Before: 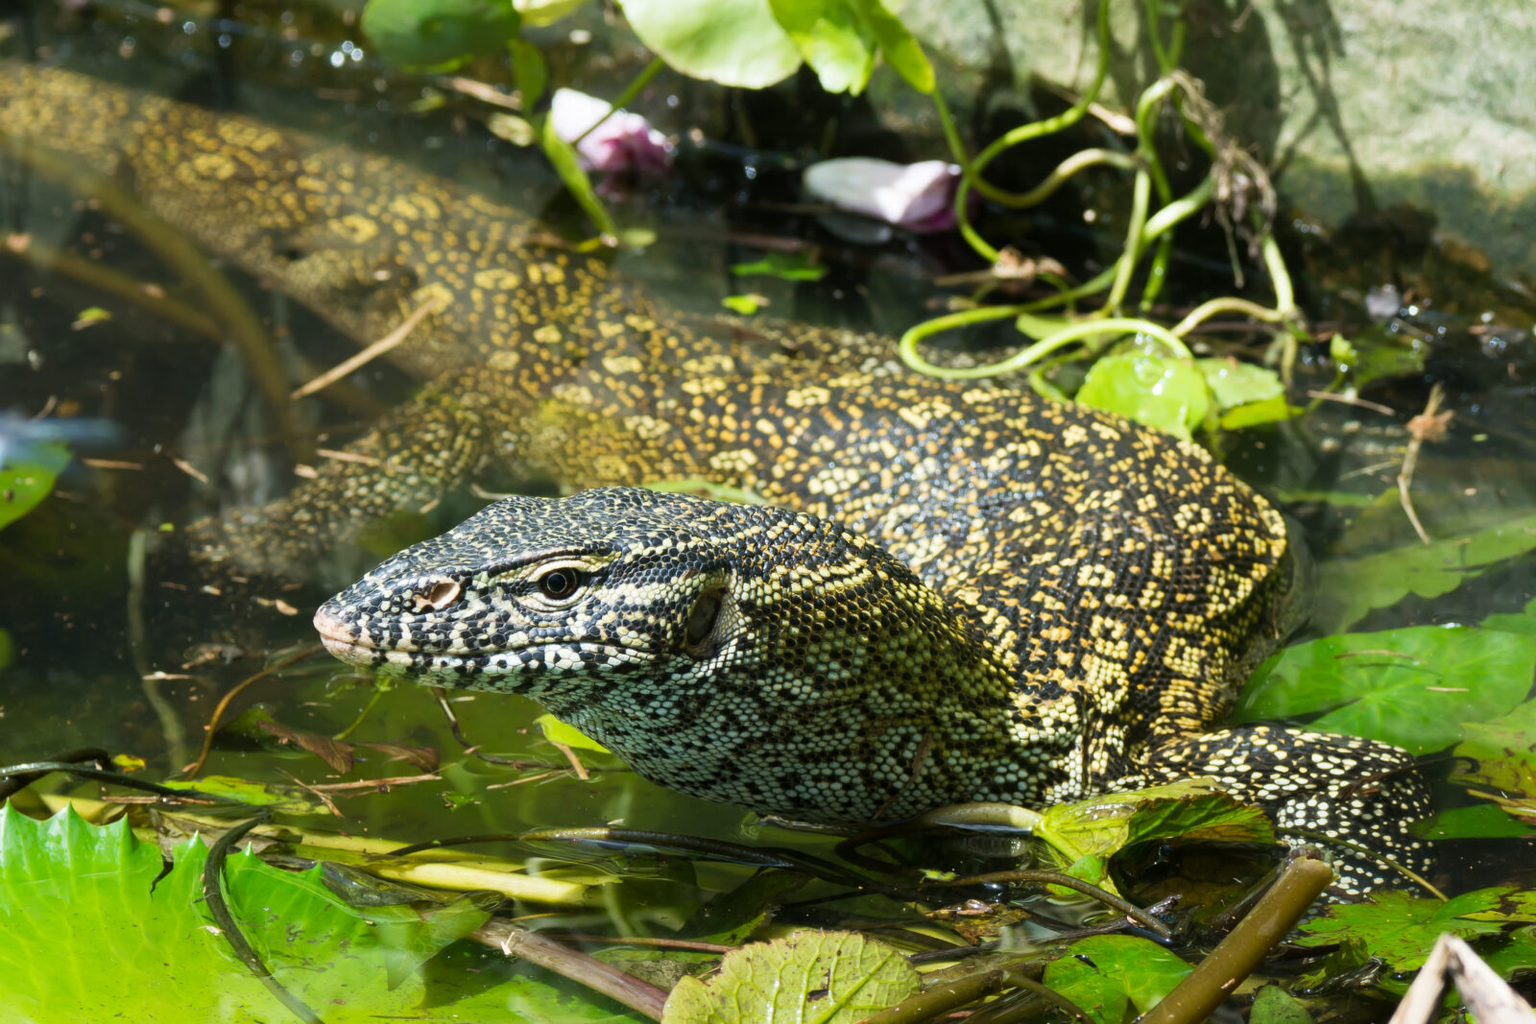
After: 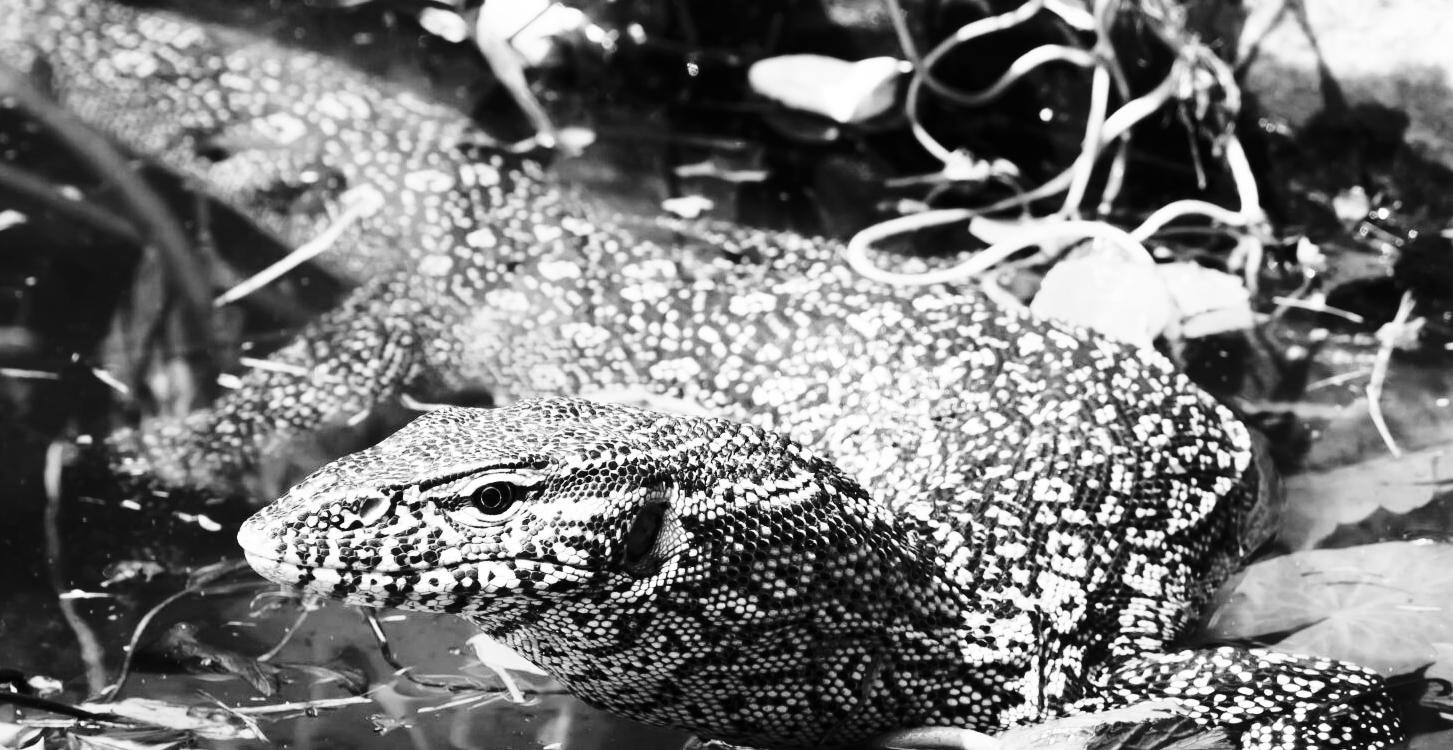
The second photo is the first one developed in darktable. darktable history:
contrast brightness saturation: contrast 0.28
monochrome: on, module defaults
white balance: red 1.004, blue 1.096
crop: left 5.596%, top 10.314%, right 3.534%, bottom 19.395%
base curve: curves: ch0 [(0, 0) (0.036, 0.037) (0.121, 0.228) (0.46, 0.76) (0.859, 0.983) (1, 1)], preserve colors none
